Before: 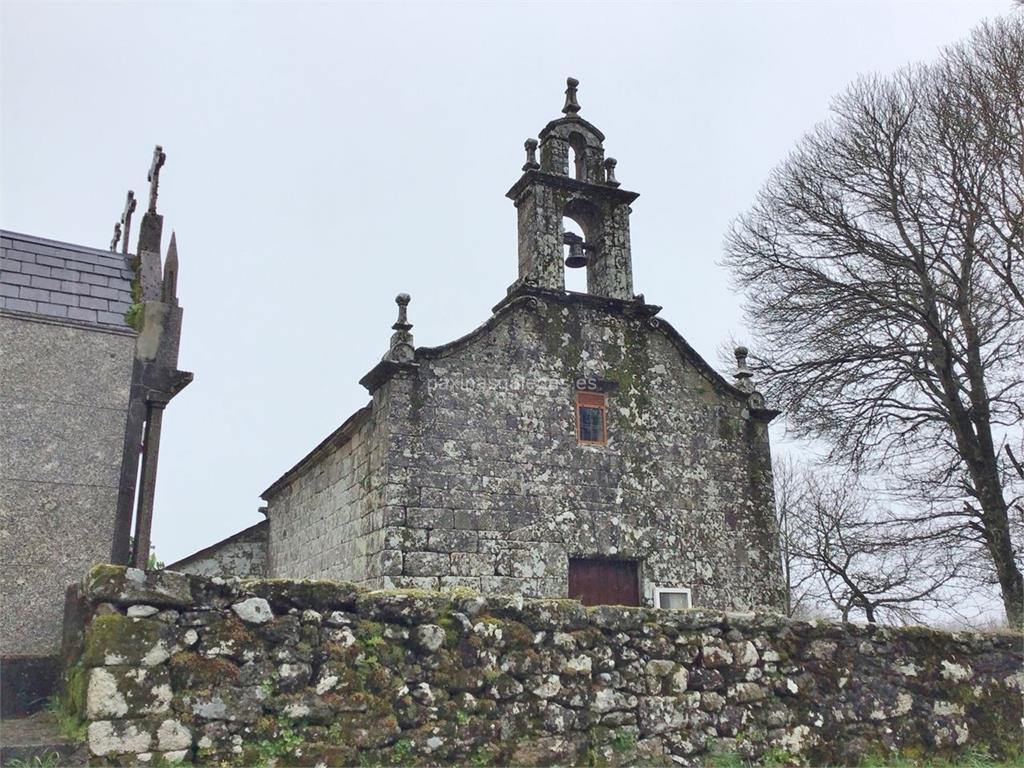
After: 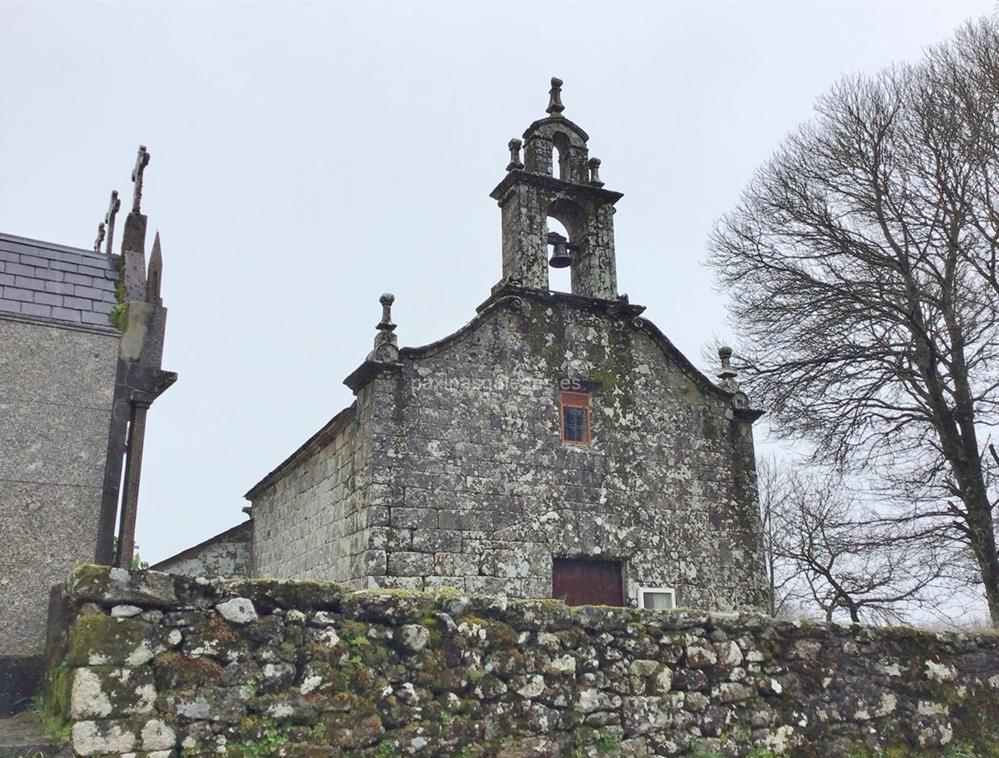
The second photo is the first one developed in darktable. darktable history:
crop and rotate: left 1.632%, right 0.714%, bottom 1.289%
